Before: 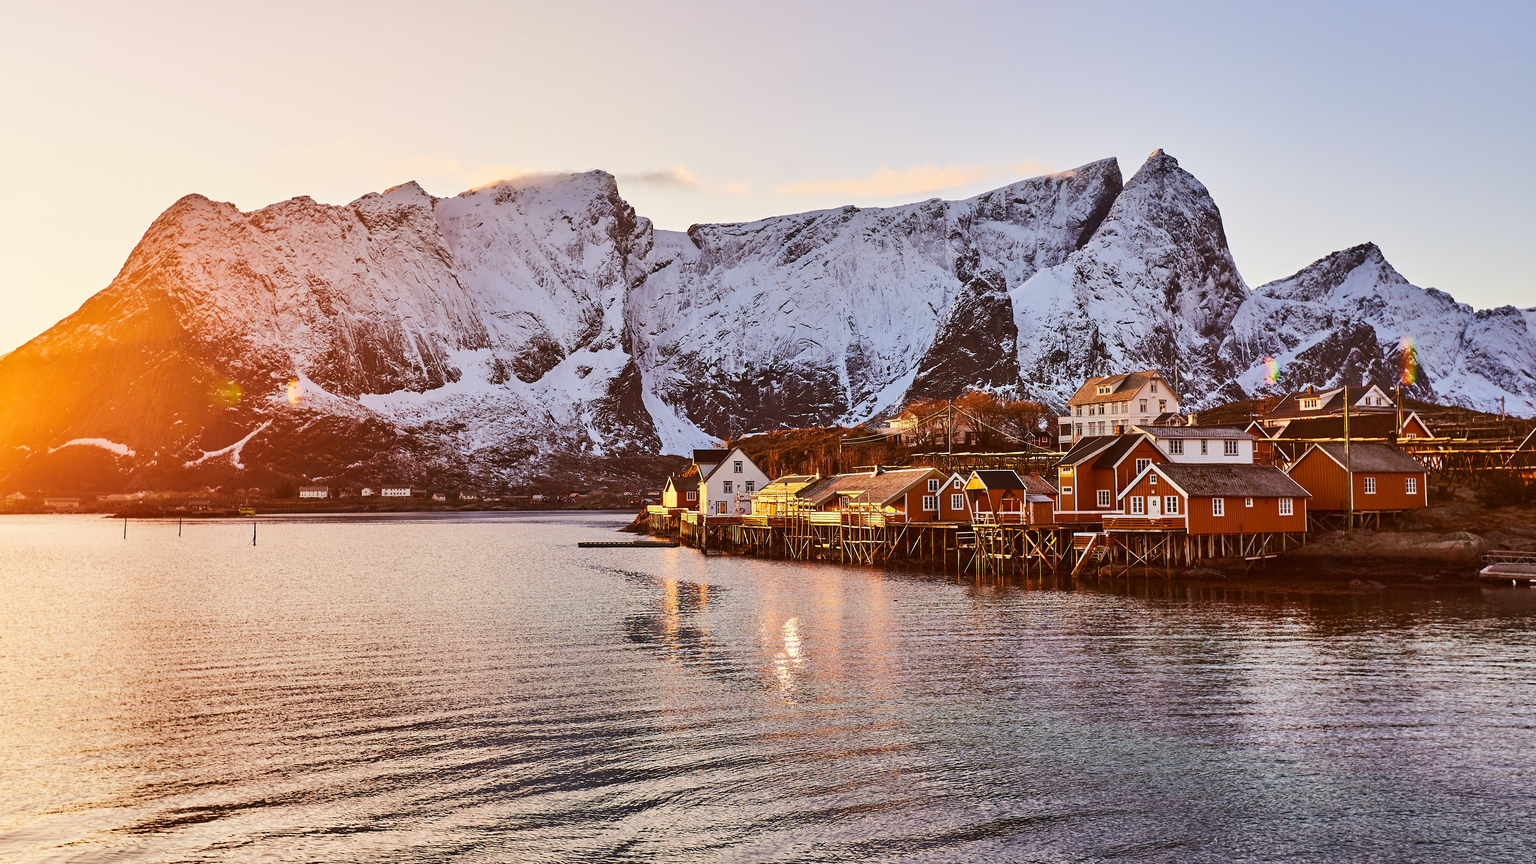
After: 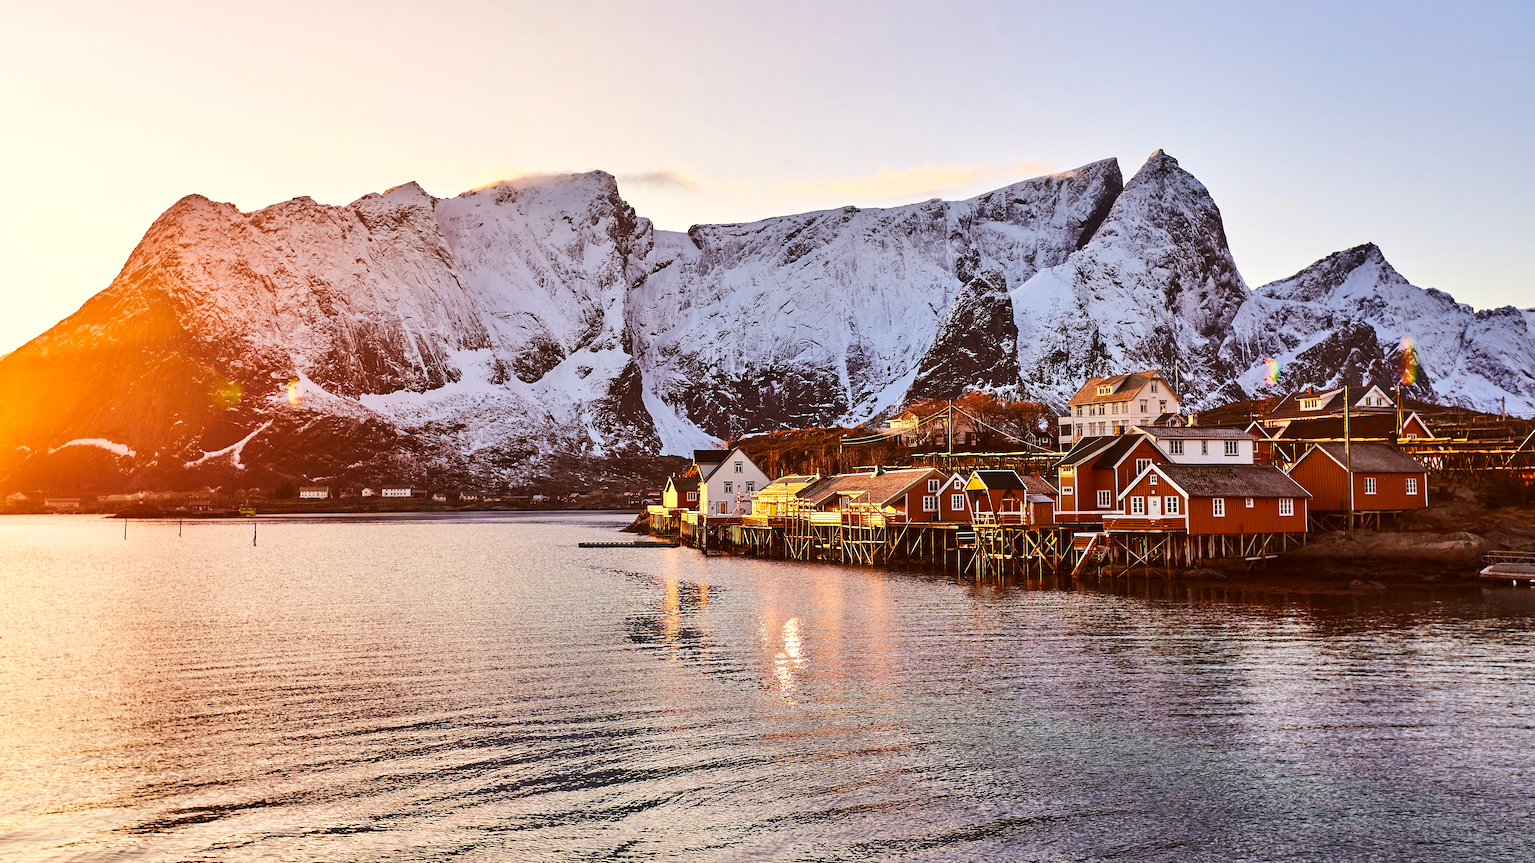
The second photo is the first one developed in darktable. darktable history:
color balance: contrast 10%
grain: coarseness 0.09 ISO, strength 10%
